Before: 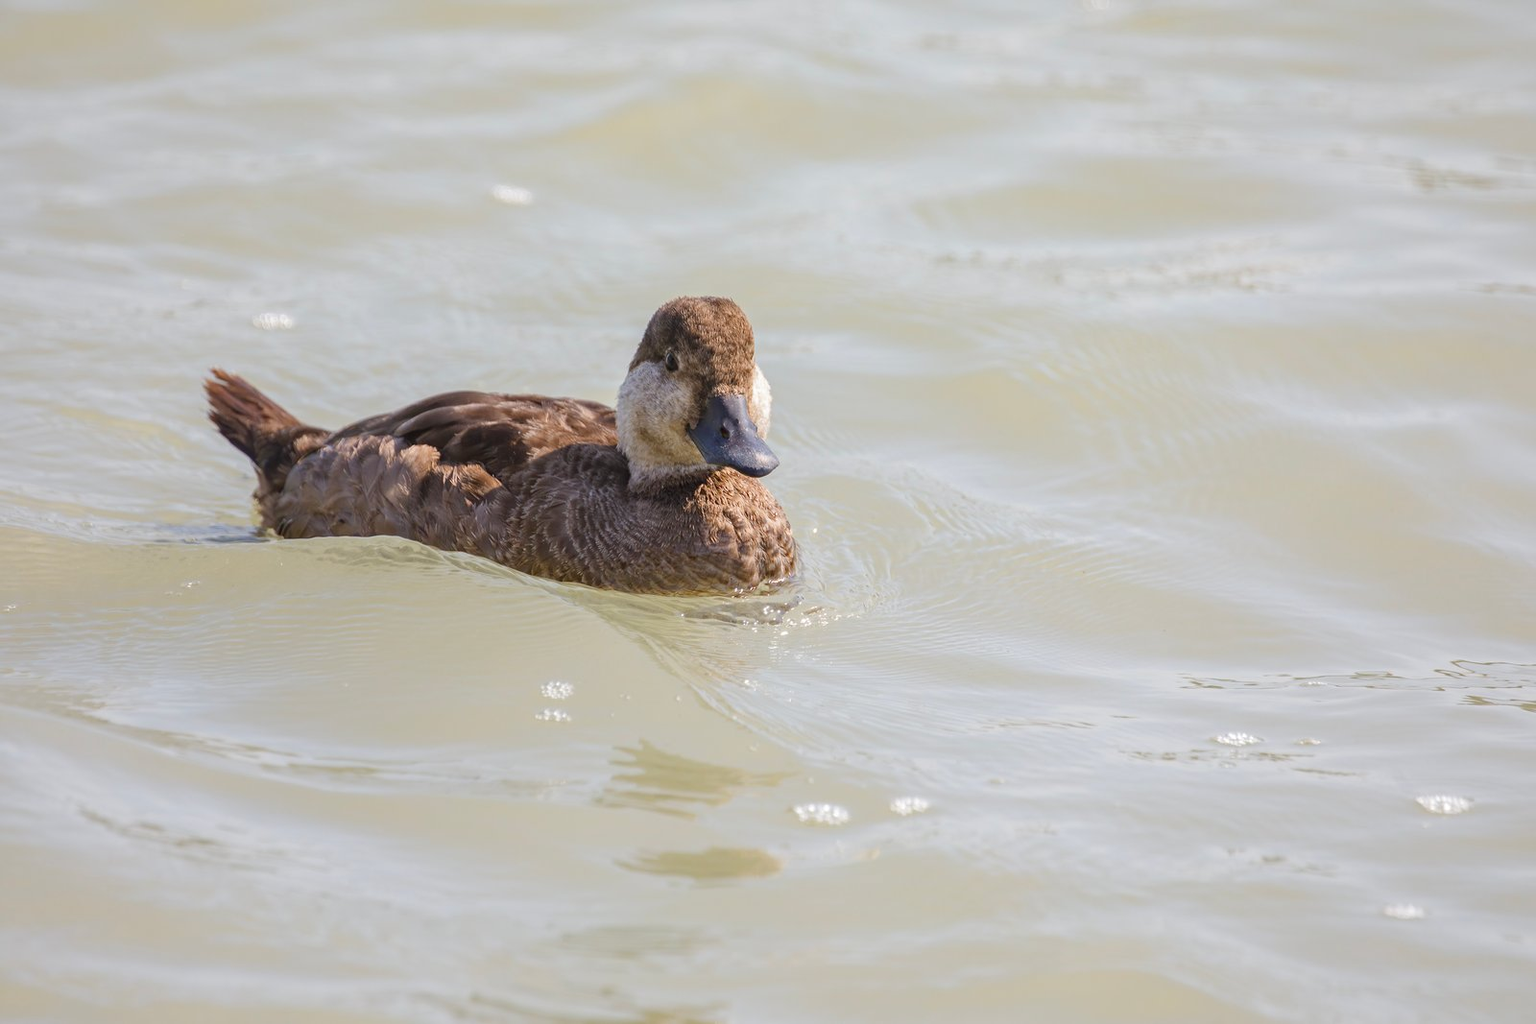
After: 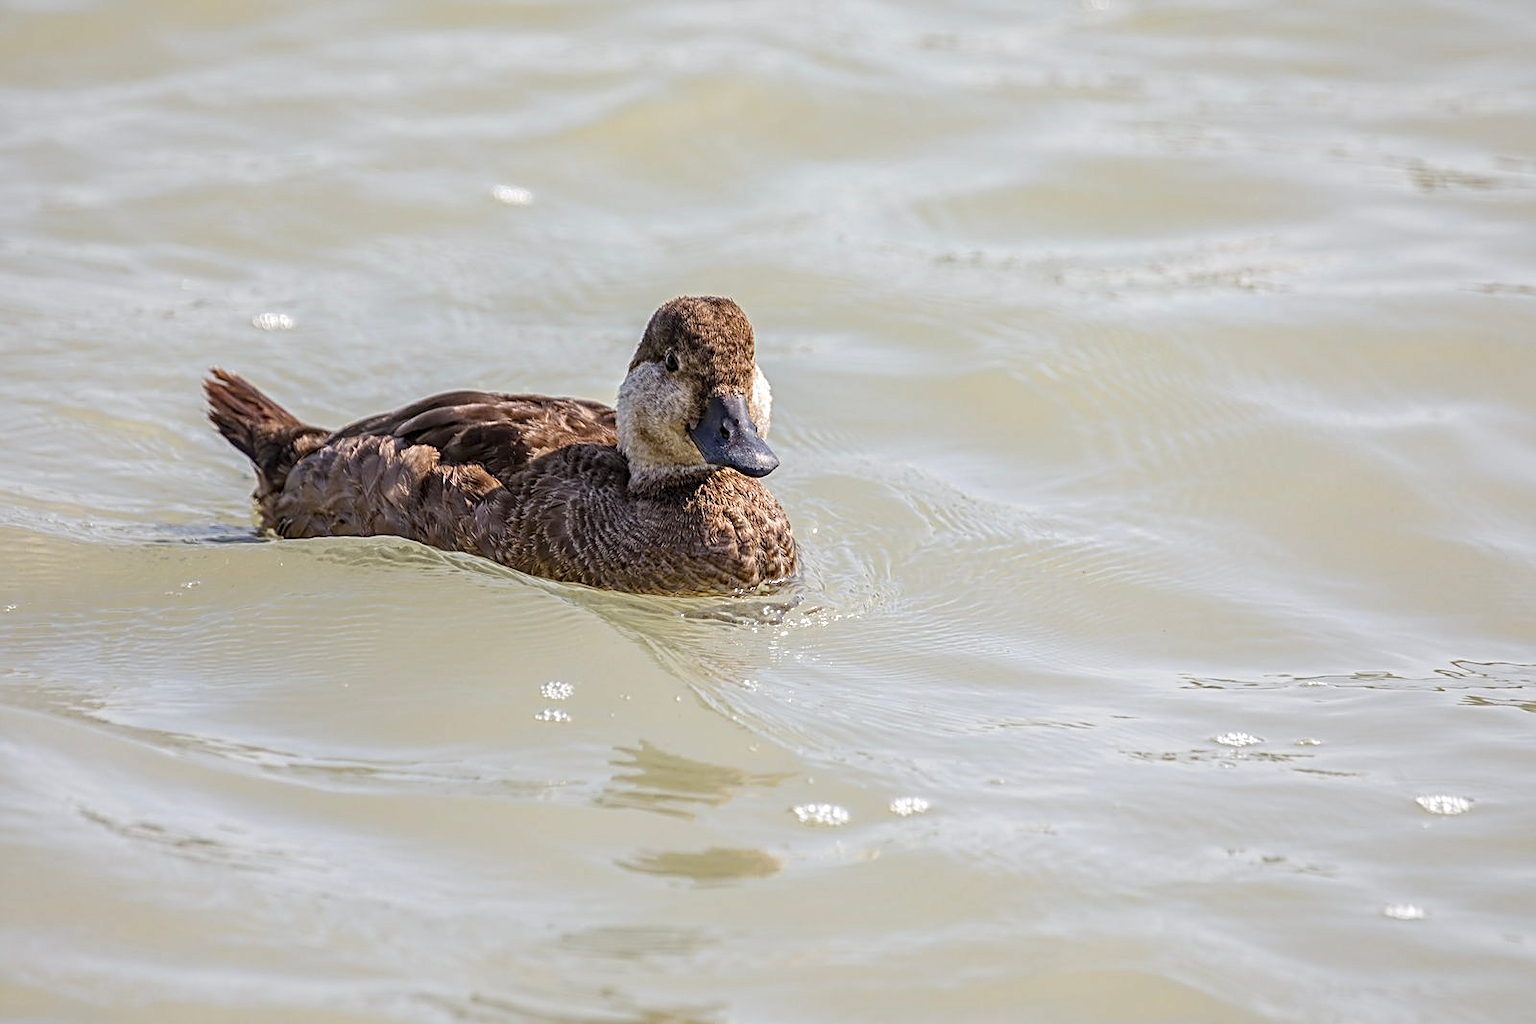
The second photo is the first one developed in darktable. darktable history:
local contrast: highlights 61%, detail 143%, midtone range 0.435
tone equalizer: on, module defaults
sharpen: radius 2.587, amount 0.693
